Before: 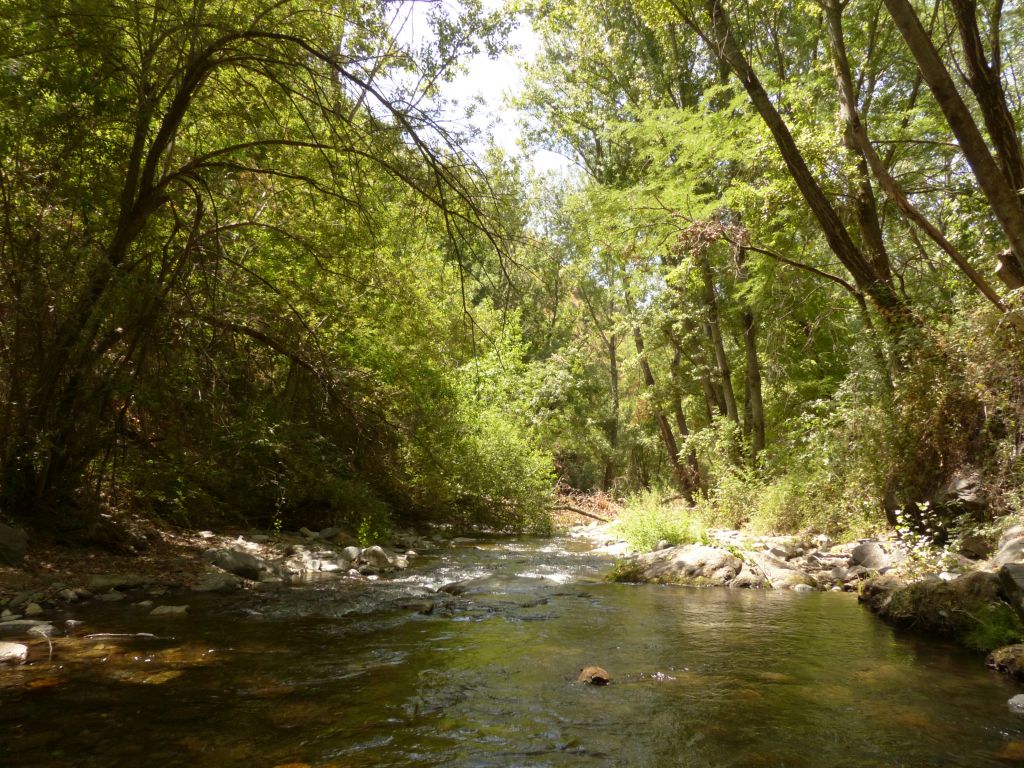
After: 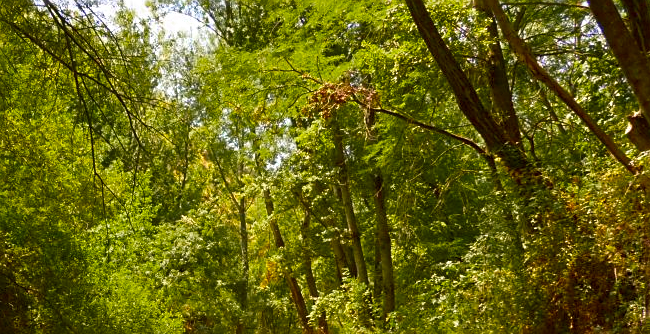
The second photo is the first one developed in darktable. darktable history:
color balance rgb: shadows lift › chroma 2.056%, shadows lift › hue 221.41°, perceptual saturation grading › global saturation 29.408%, global vibrance 20%
contrast brightness saturation: brightness -0.089
crop: left 36.146%, top 18.015%, right 0.35%, bottom 38.444%
color zones: curves: ch0 [(0.11, 0.396) (0.195, 0.36) (0.25, 0.5) (0.303, 0.412) (0.357, 0.544) (0.75, 0.5) (0.967, 0.328)]; ch1 [(0, 0.468) (0.112, 0.512) (0.202, 0.6) (0.25, 0.5) (0.307, 0.352) (0.357, 0.544) (0.75, 0.5) (0.963, 0.524)]
color correction: highlights b* -0.02, saturation 1.27
sharpen: on, module defaults
